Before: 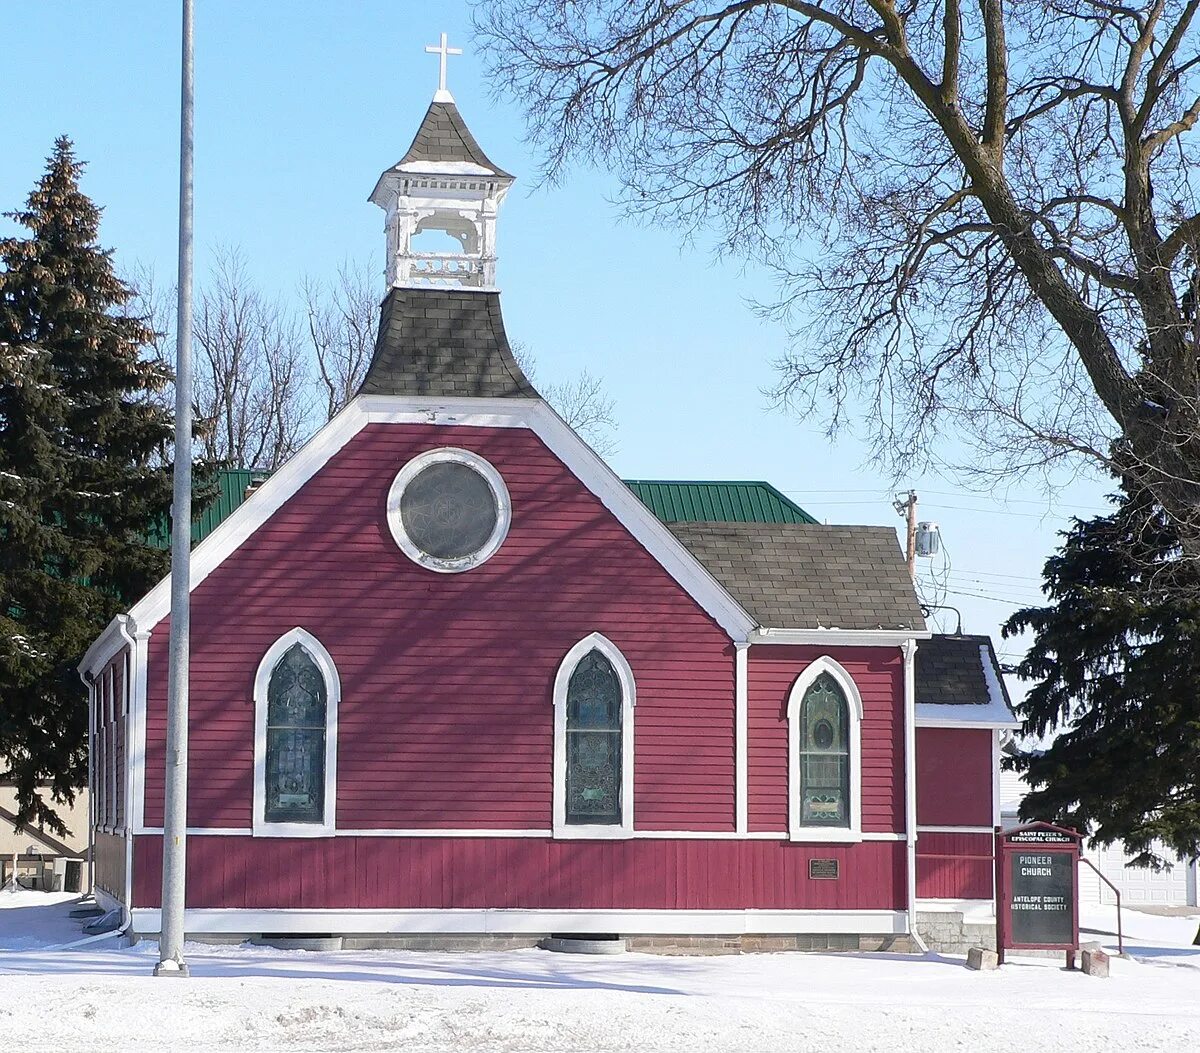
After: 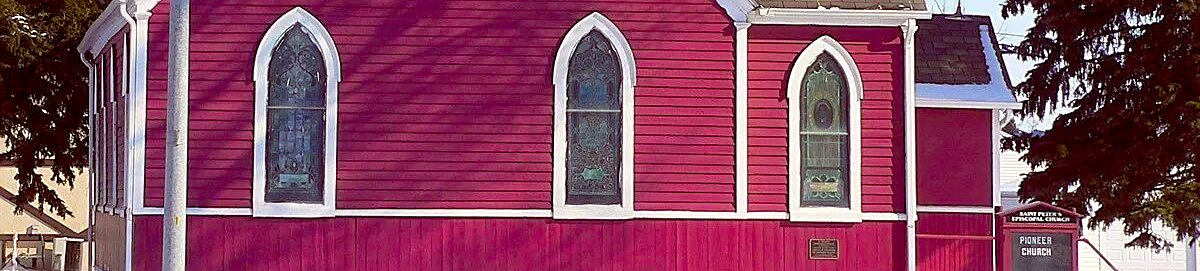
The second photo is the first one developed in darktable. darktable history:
color balance rgb: global offset › luminance -0.216%, global offset › chroma 0.273%, linear chroma grading › global chroma 20.169%, perceptual saturation grading › global saturation 30.224%, global vibrance 20%
sharpen: on, module defaults
color correction: highlights a* -1.11, highlights b* 4.58, shadows a* 3.54
crop and rotate: top 59.033%, bottom 15.176%
